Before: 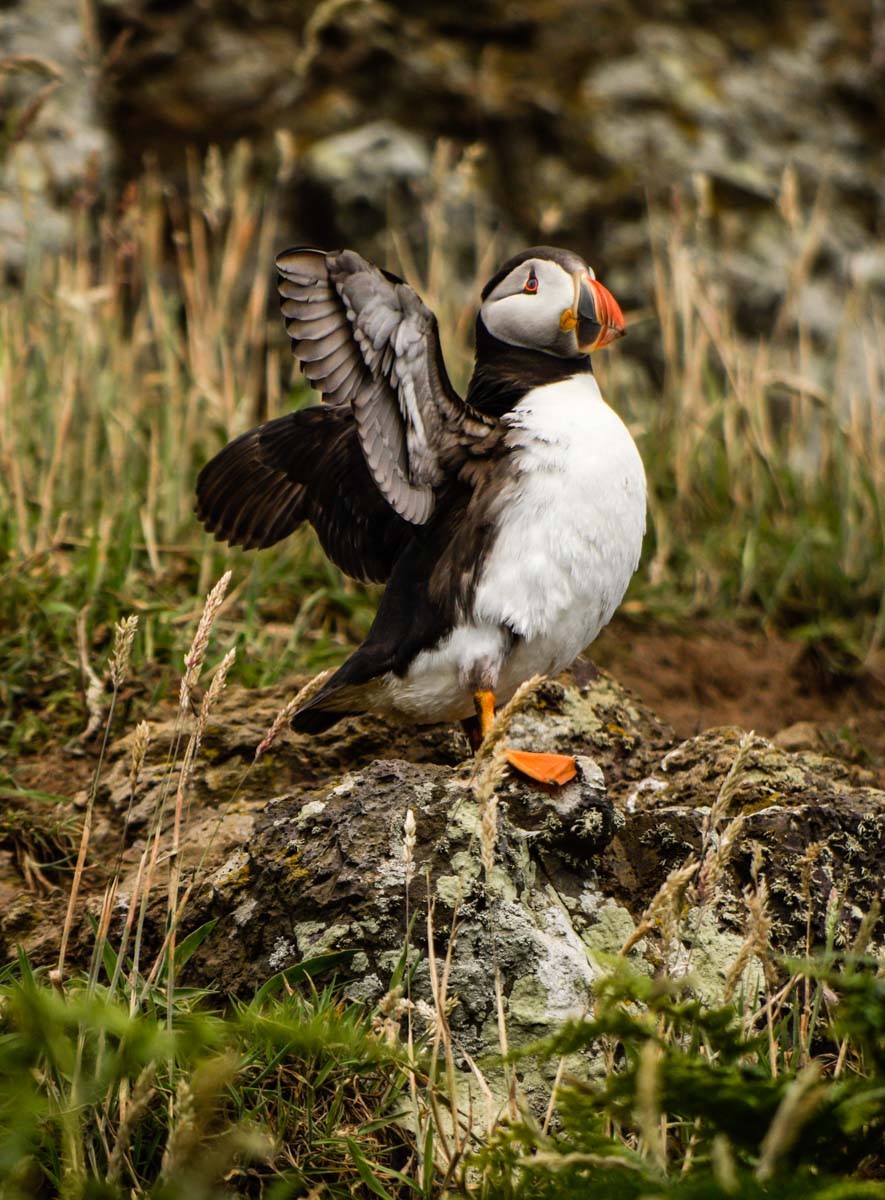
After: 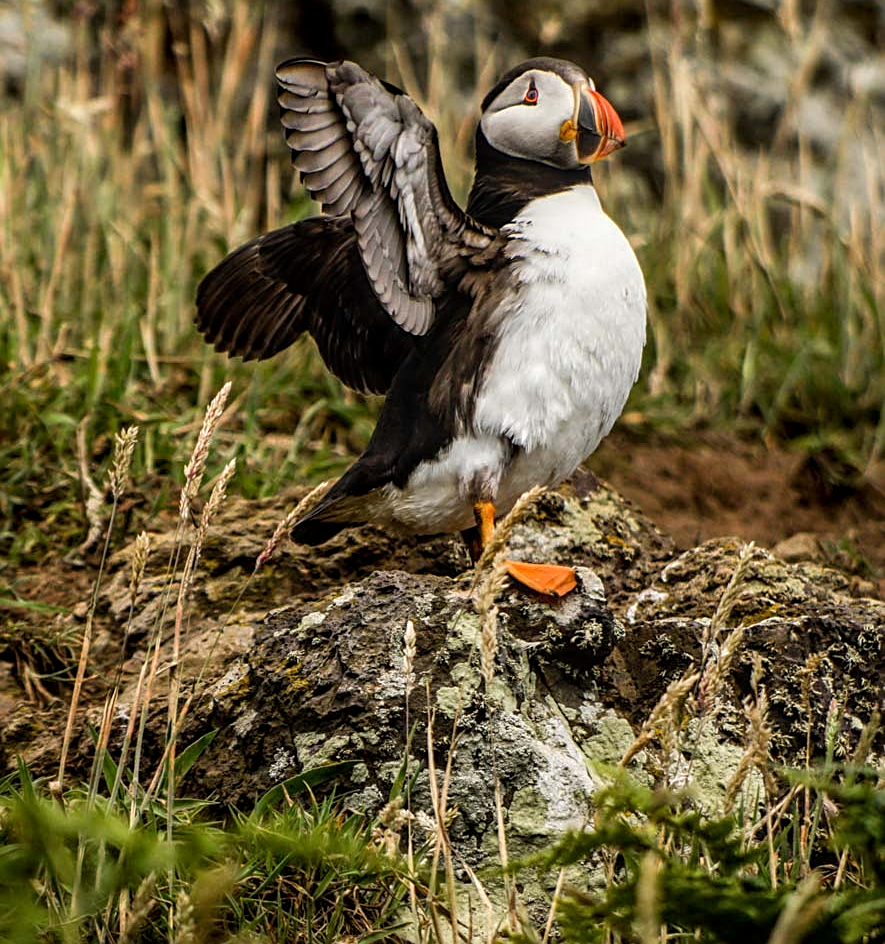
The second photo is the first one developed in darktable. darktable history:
sharpen: on, module defaults
local contrast: on, module defaults
crop and rotate: top 15.774%, bottom 5.506%
